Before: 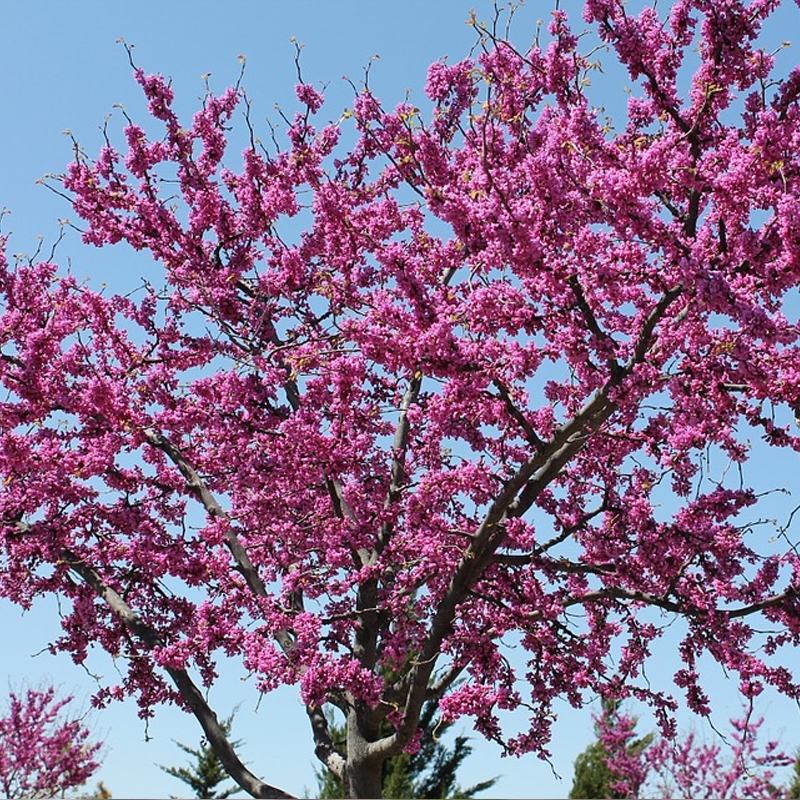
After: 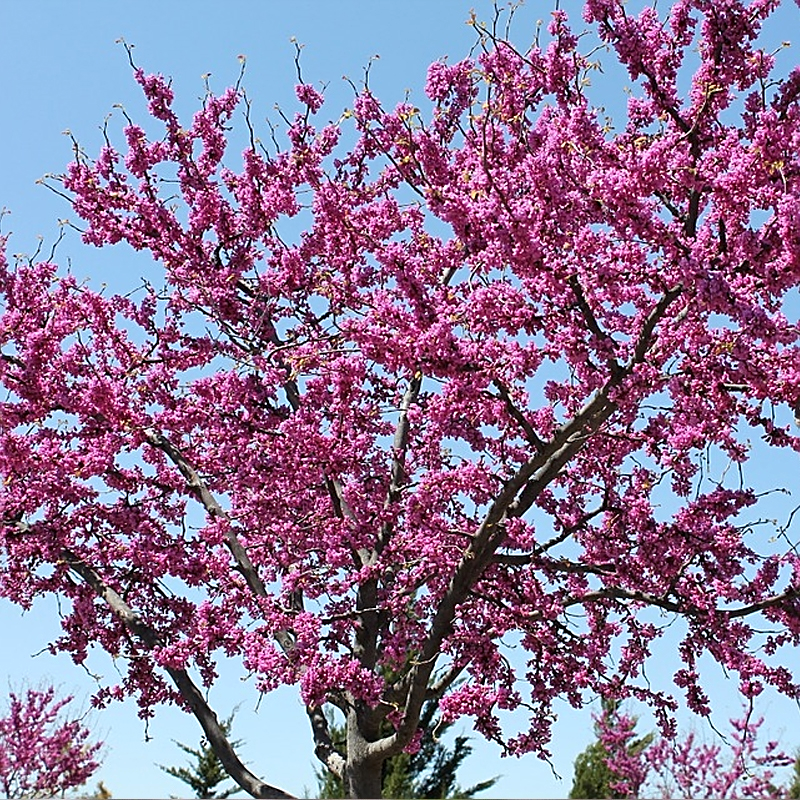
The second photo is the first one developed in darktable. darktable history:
sharpen: on, module defaults
exposure: exposure 0.153 EV, compensate highlight preservation false
